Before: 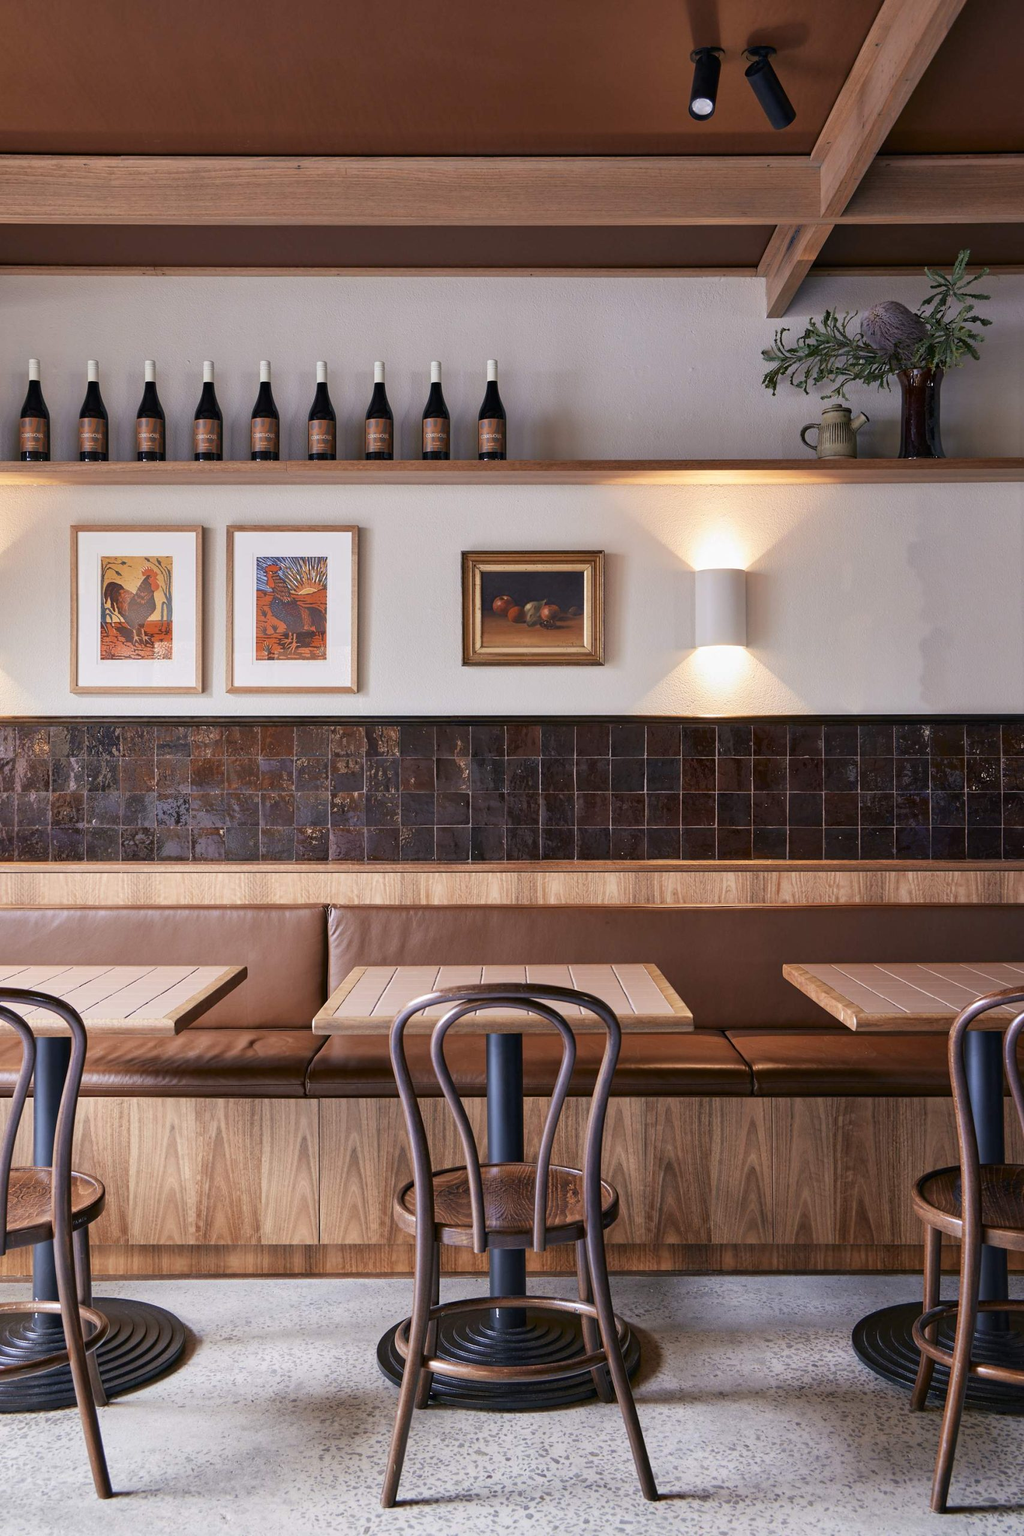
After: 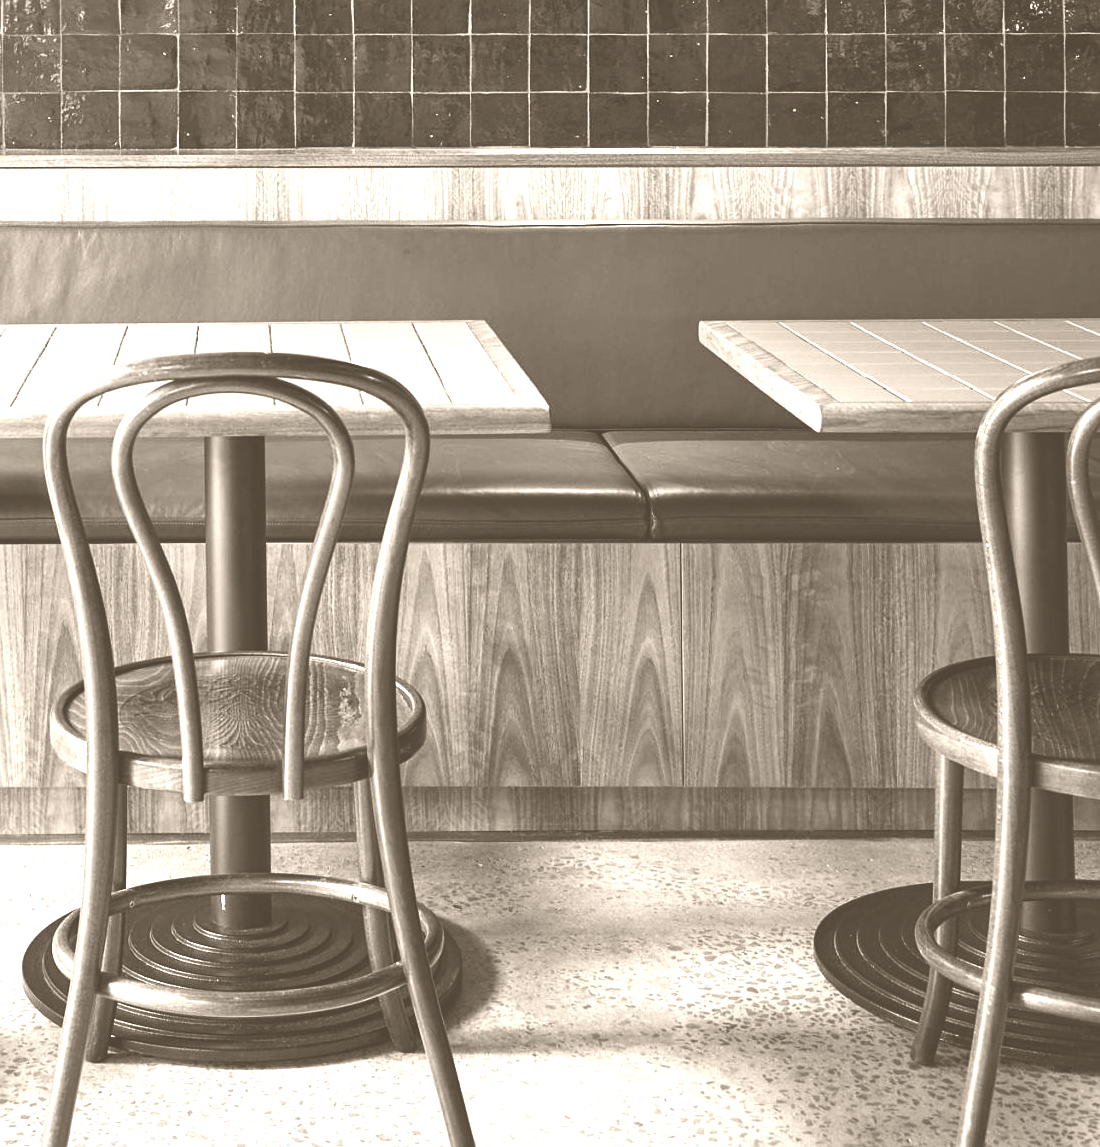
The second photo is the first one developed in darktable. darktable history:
sharpen: amount 0.2
exposure: exposure 0.6 EV, compensate highlight preservation false
color correction: saturation 1.11
colorize: hue 34.49°, saturation 35.33%, source mix 100%, version 1
crop and rotate: left 35.509%, top 50.238%, bottom 4.934%
contrast brightness saturation: contrast 0.12, brightness -0.12, saturation 0.2
